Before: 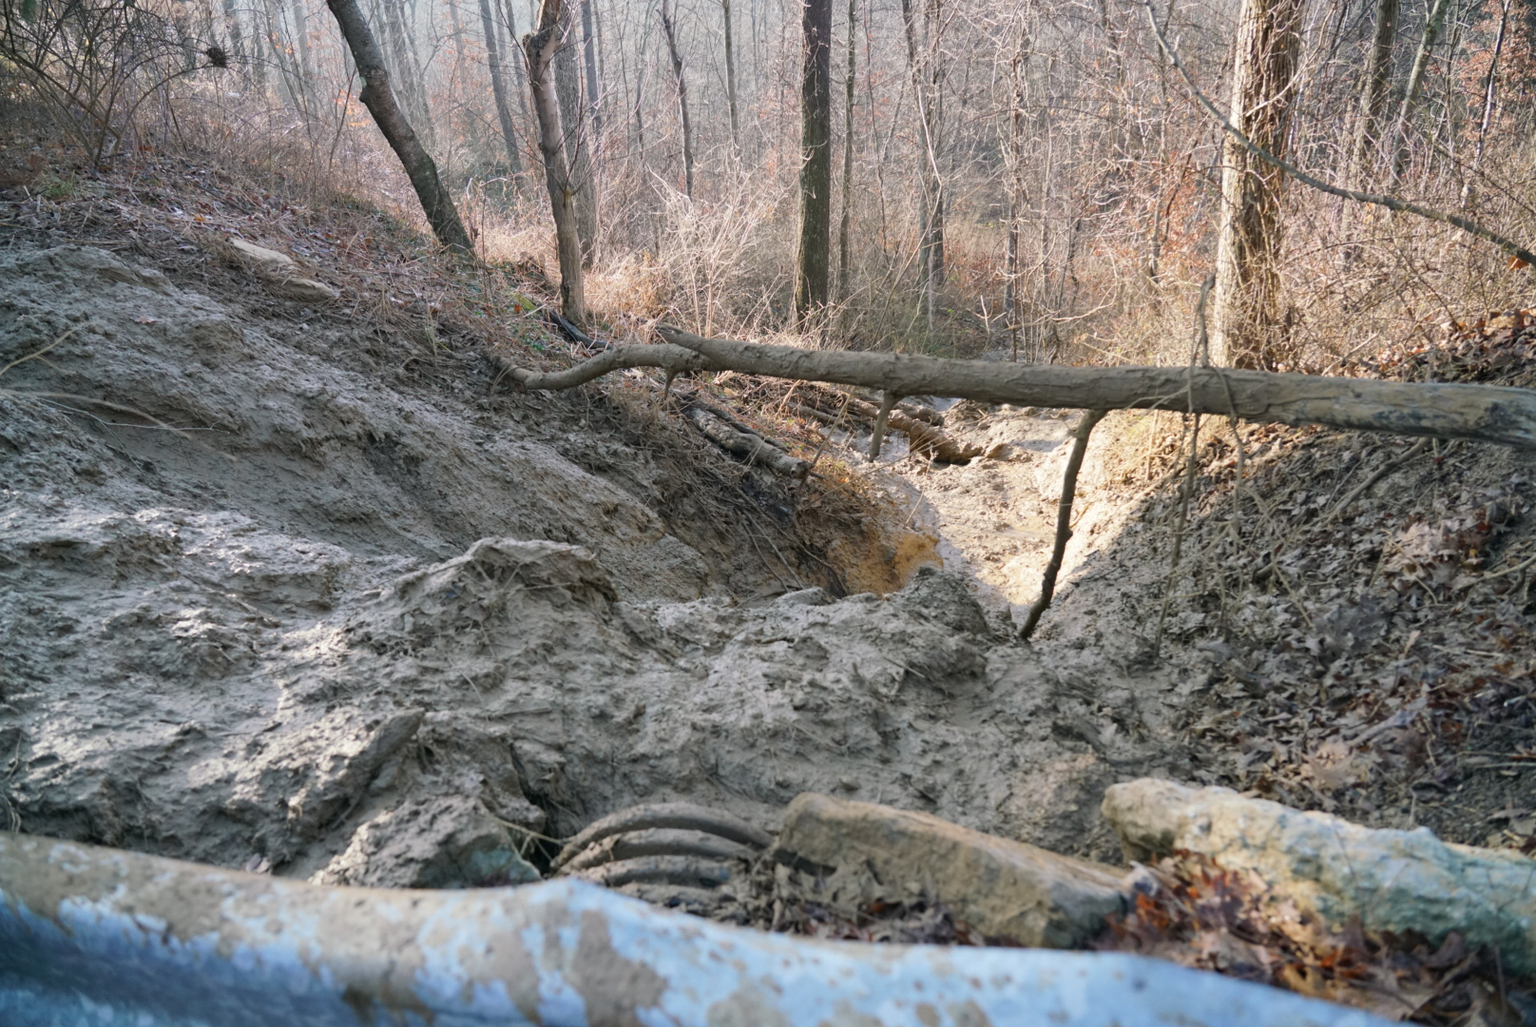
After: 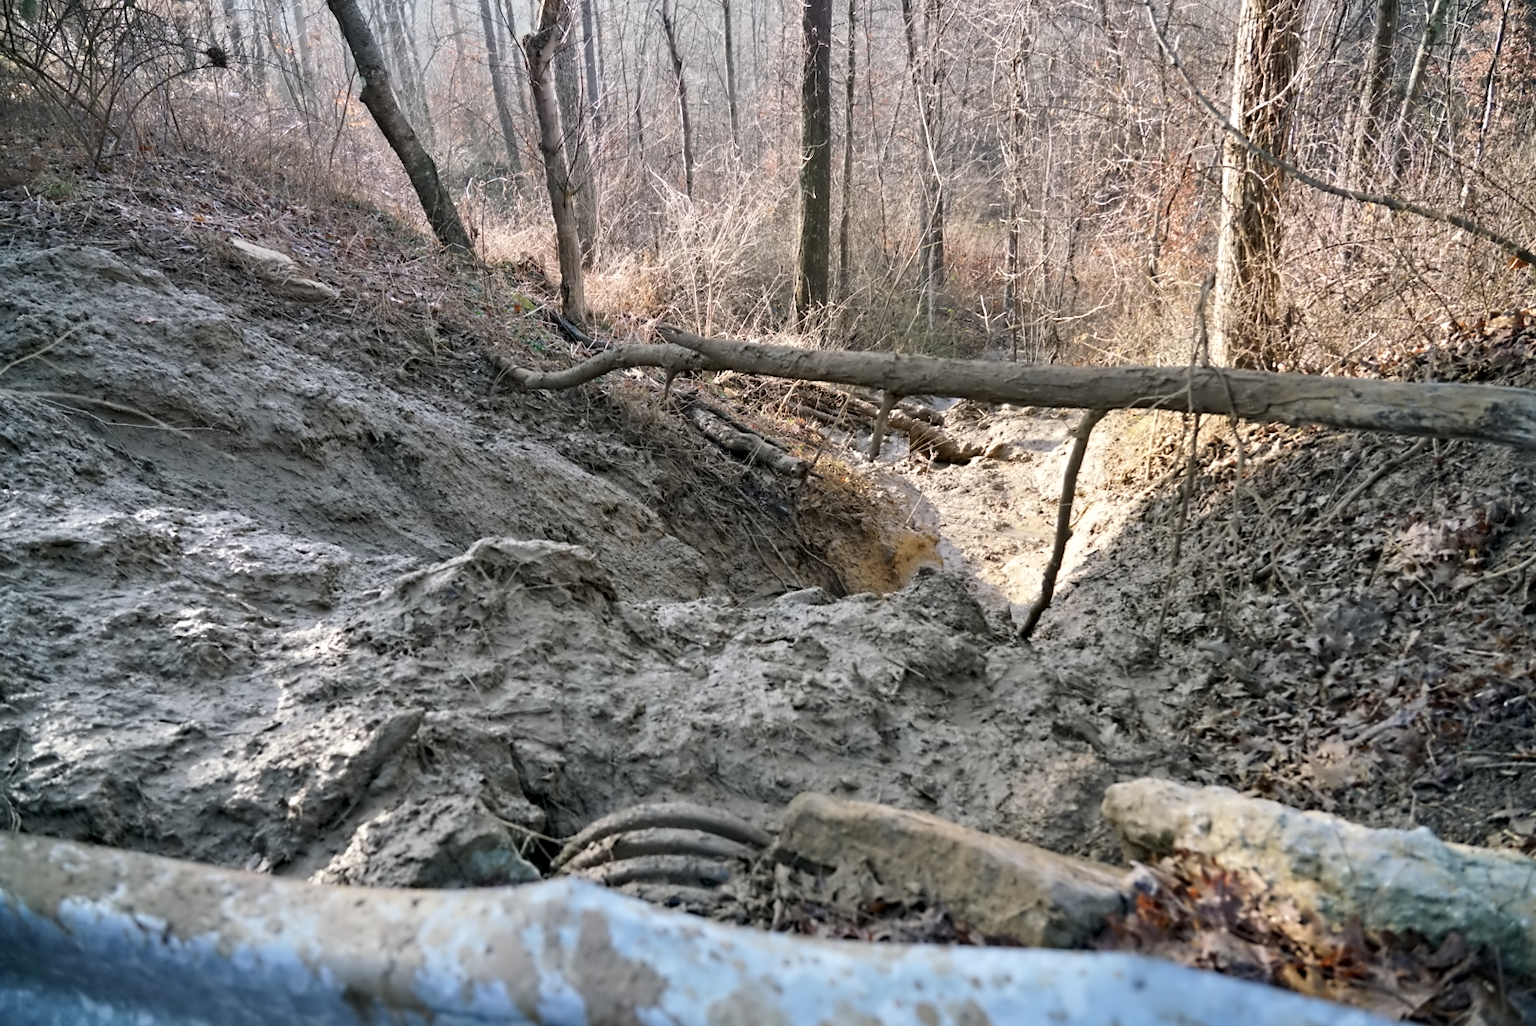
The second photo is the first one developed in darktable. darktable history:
contrast equalizer: y [[0.5, 0.542, 0.583, 0.625, 0.667, 0.708], [0.5 ×6], [0.5 ×6], [0, 0.033, 0.067, 0.1, 0.133, 0.167], [0, 0.05, 0.1, 0.15, 0.2, 0.25]], mix 0.591
